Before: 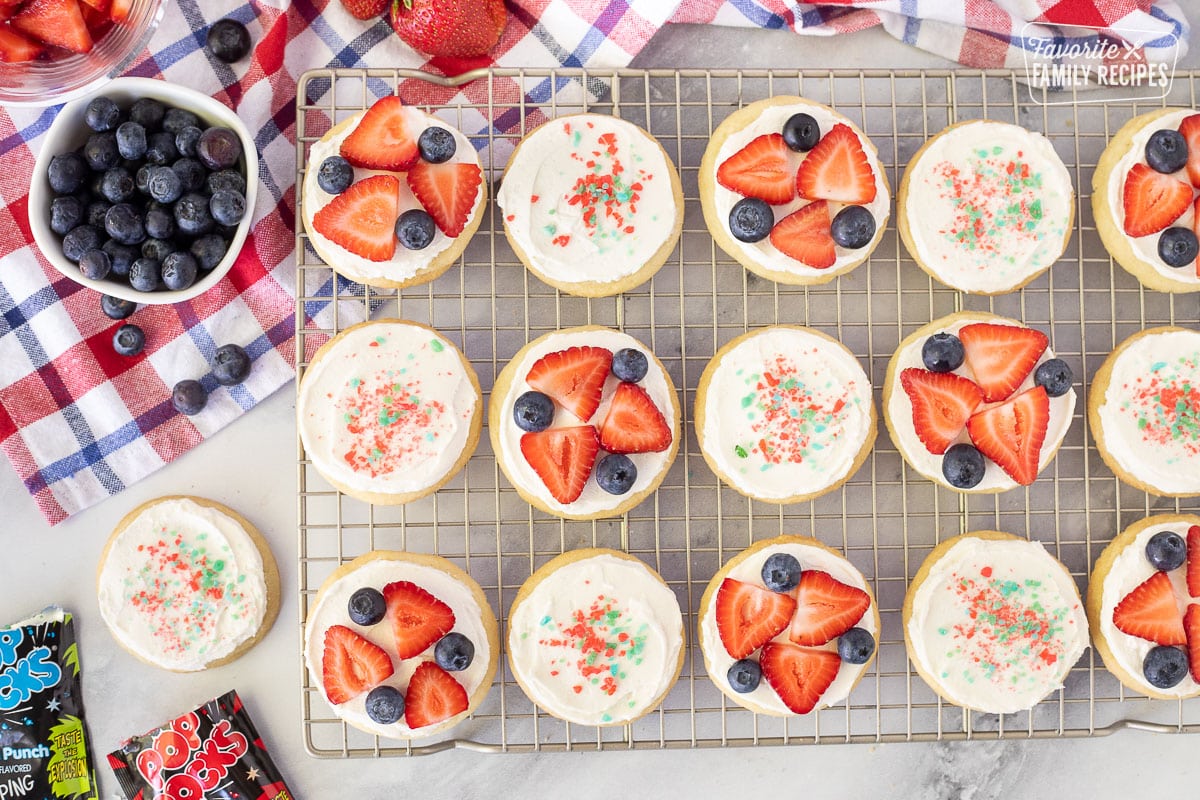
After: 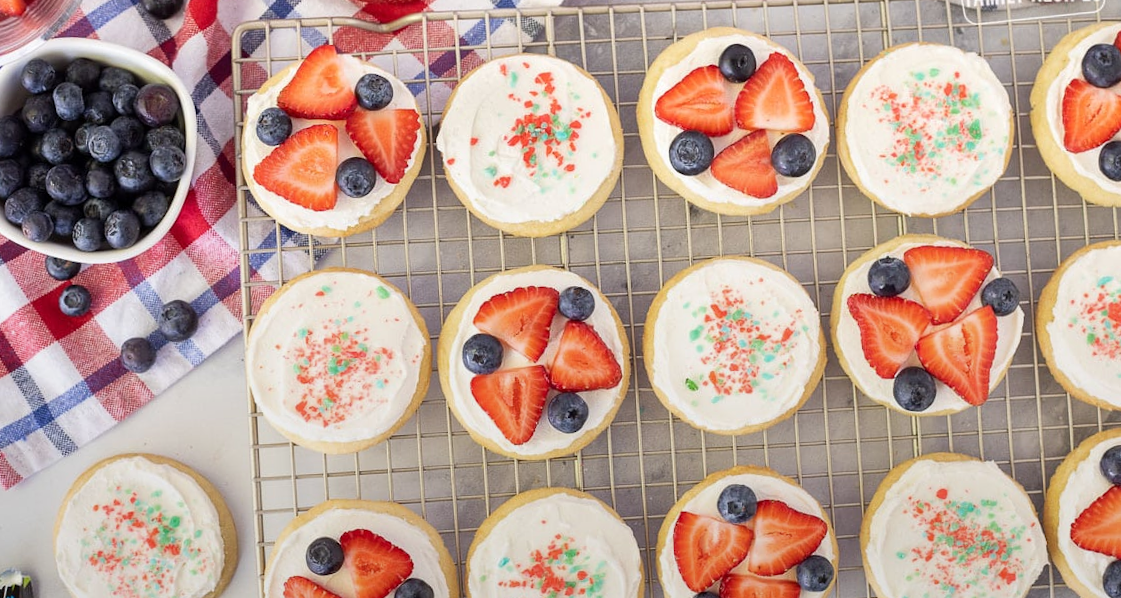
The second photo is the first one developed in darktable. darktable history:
crop: left 5.596%, top 10.314%, right 3.534%, bottom 19.395%
graduated density: rotation -180°, offset 24.95
rotate and perspective: rotation -2.56°, automatic cropping off
